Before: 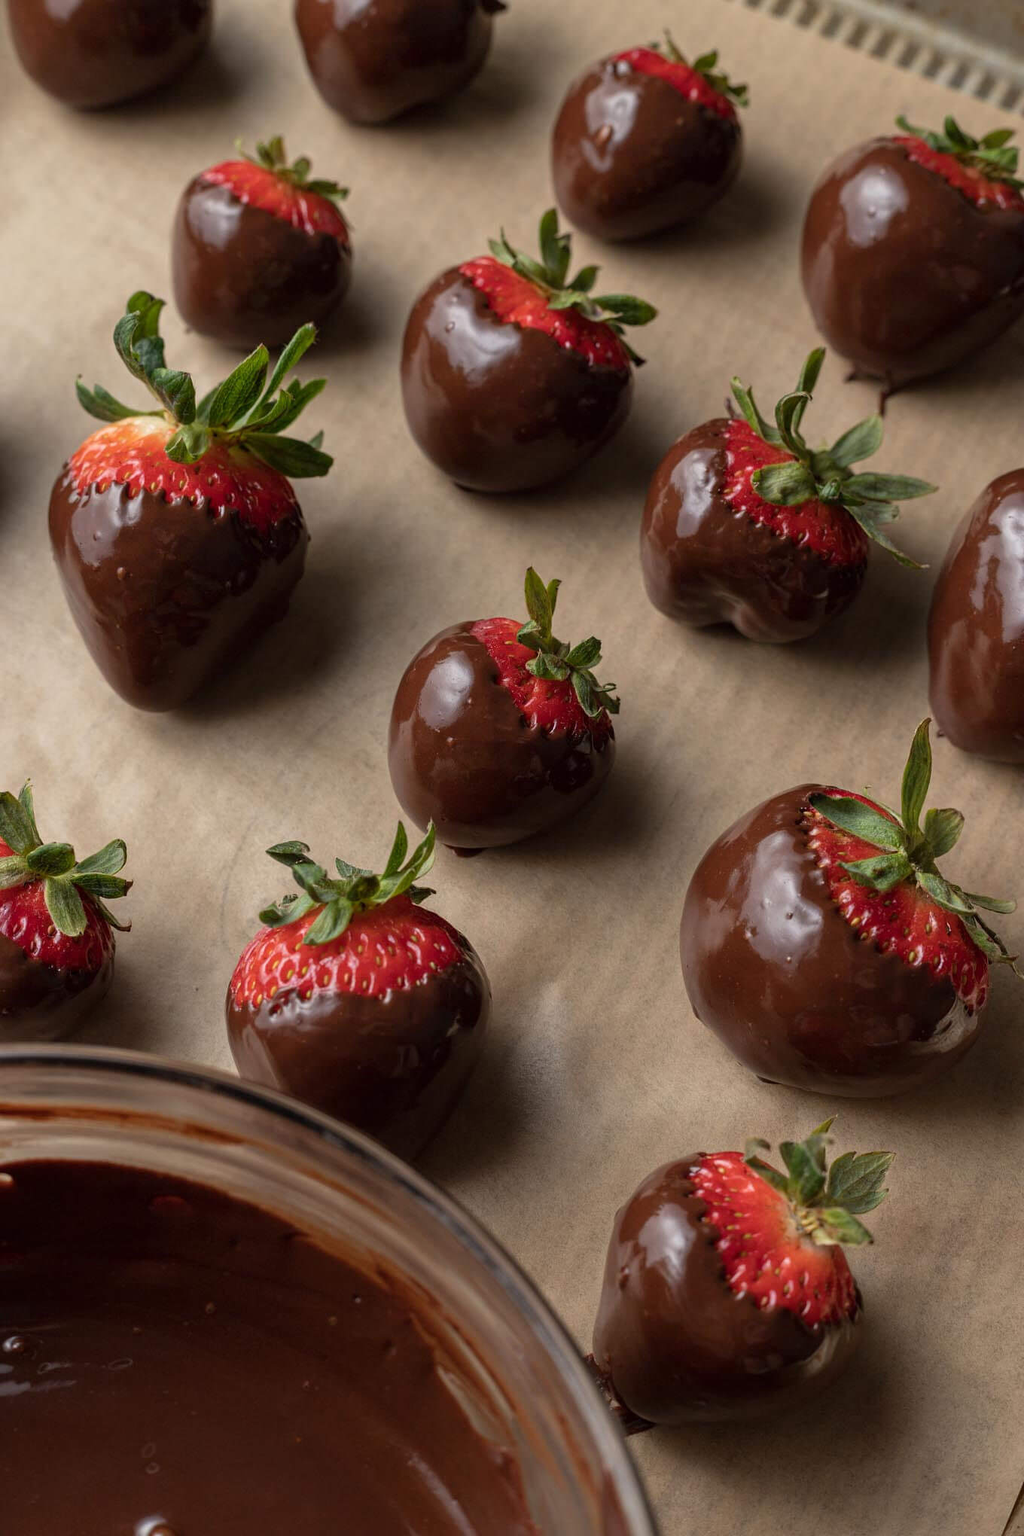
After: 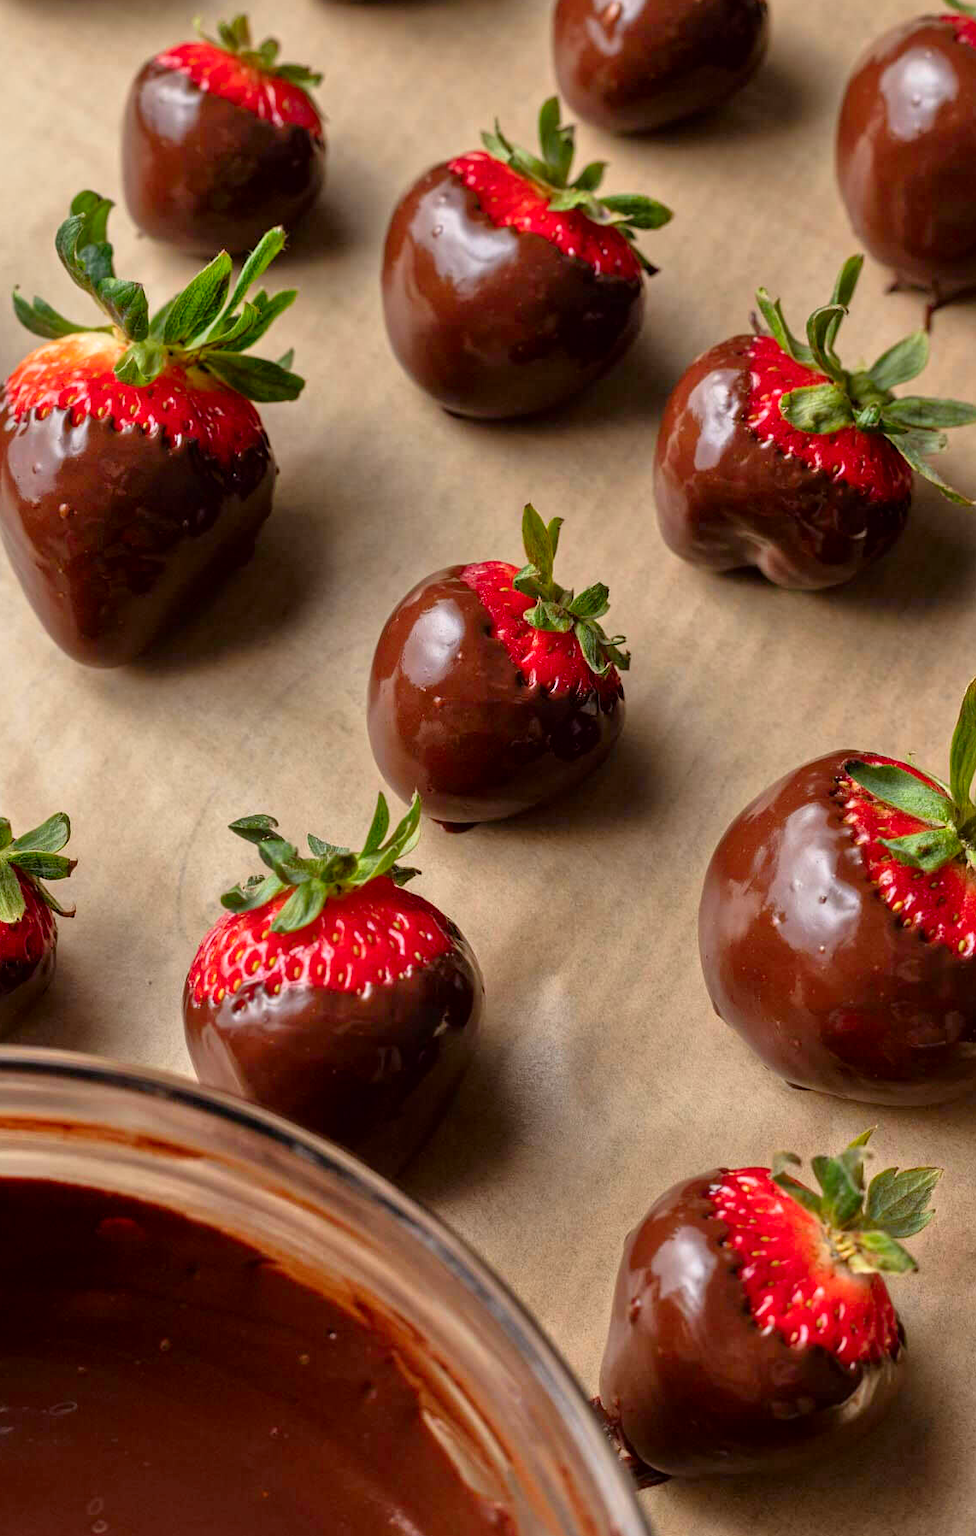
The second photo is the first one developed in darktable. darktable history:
crop: left 6.37%, top 8.059%, right 9.53%, bottom 3.808%
tone equalizer: -7 EV 0.141 EV, -6 EV 0.616 EV, -5 EV 1.12 EV, -4 EV 1.32 EV, -3 EV 1.17 EV, -2 EV 0.6 EV, -1 EV 0.168 EV
contrast brightness saturation: contrast 0.17, saturation 0.301
